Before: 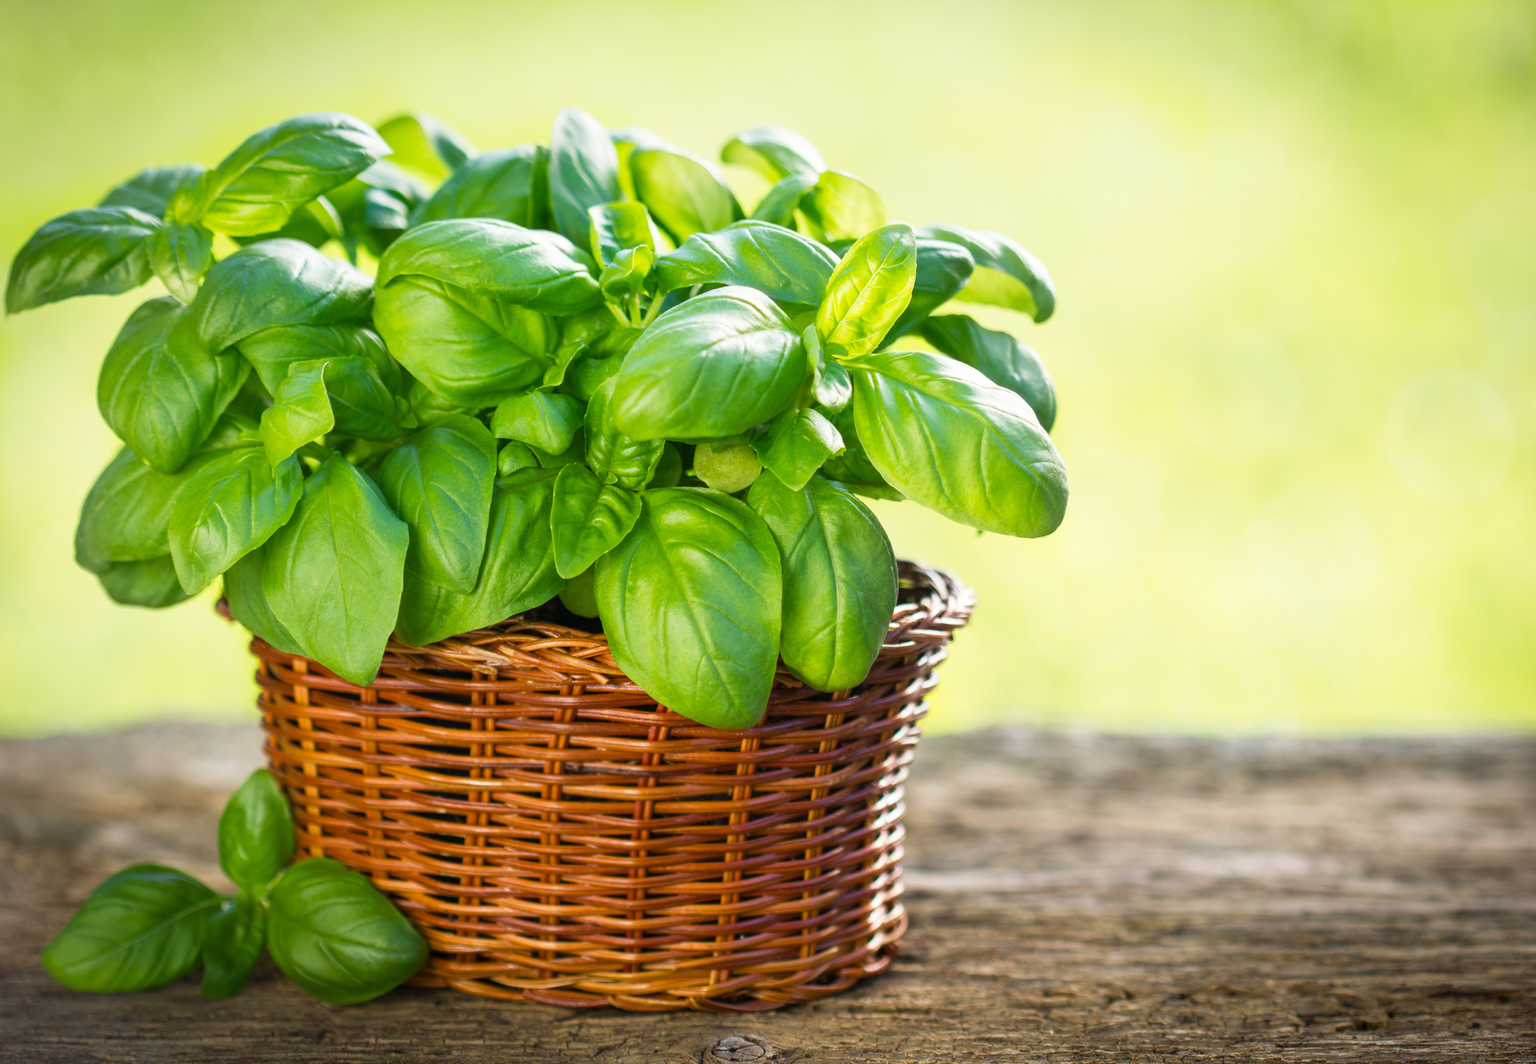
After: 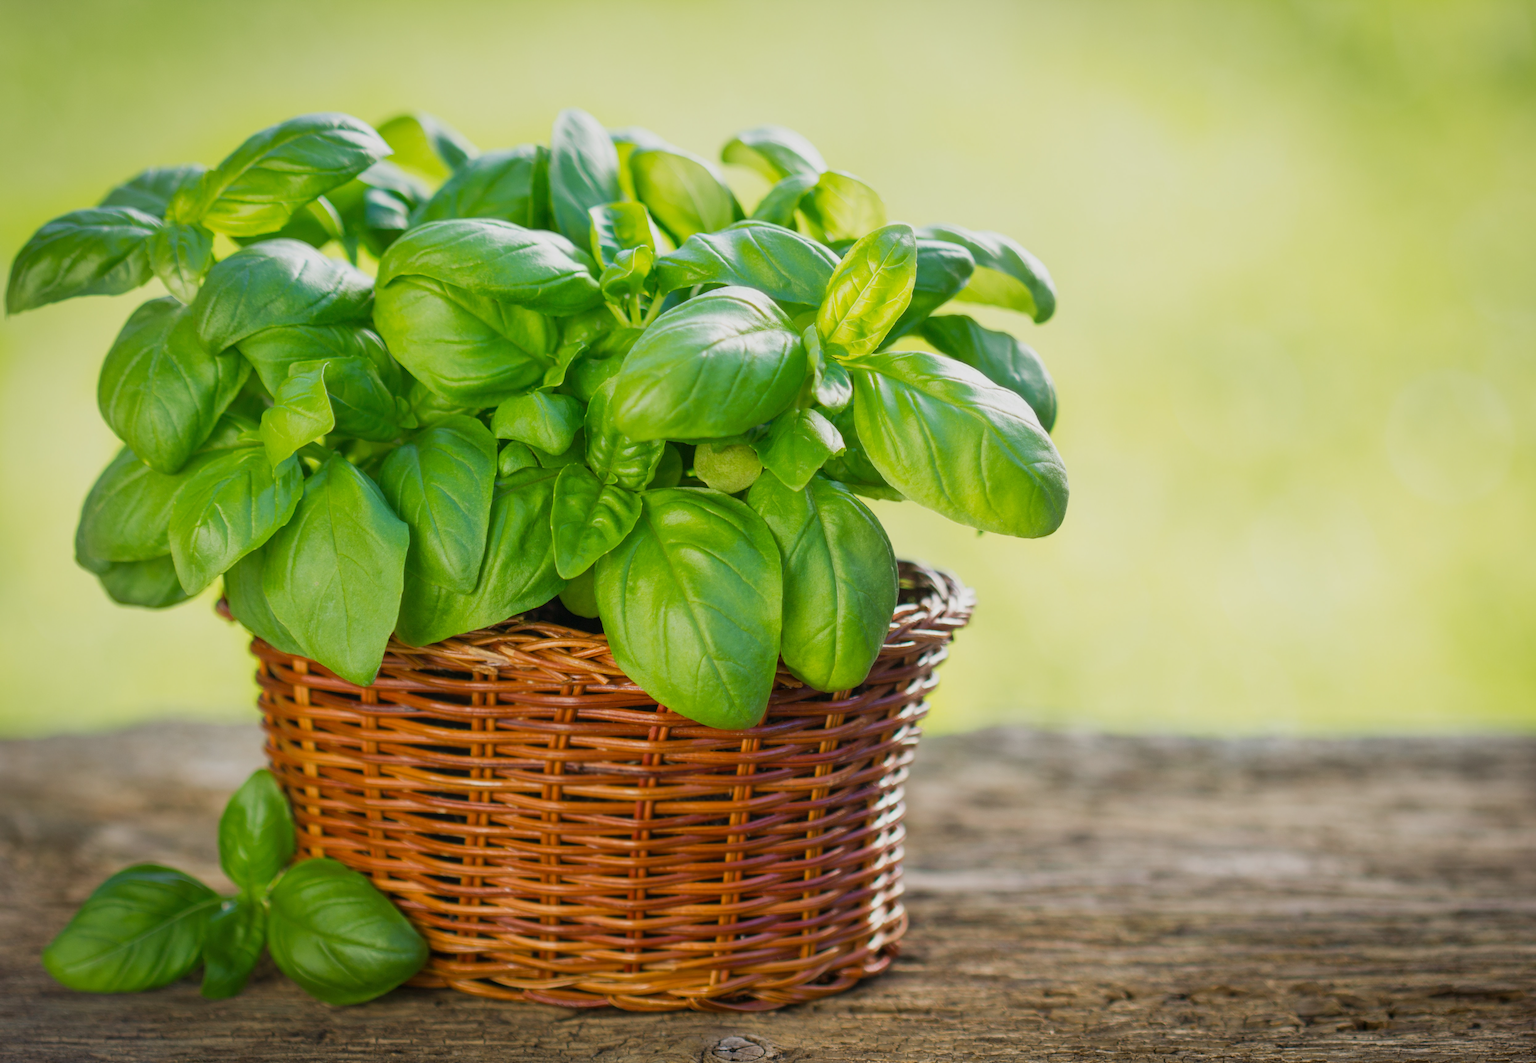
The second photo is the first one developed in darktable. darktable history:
tone equalizer: -8 EV 0.25 EV, -7 EV 0.417 EV, -6 EV 0.417 EV, -5 EV 0.25 EV, -3 EV -0.25 EV, -2 EV -0.417 EV, -1 EV -0.417 EV, +0 EV -0.25 EV, edges refinement/feathering 500, mask exposure compensation -1.57 EV, preserve details guided filter
